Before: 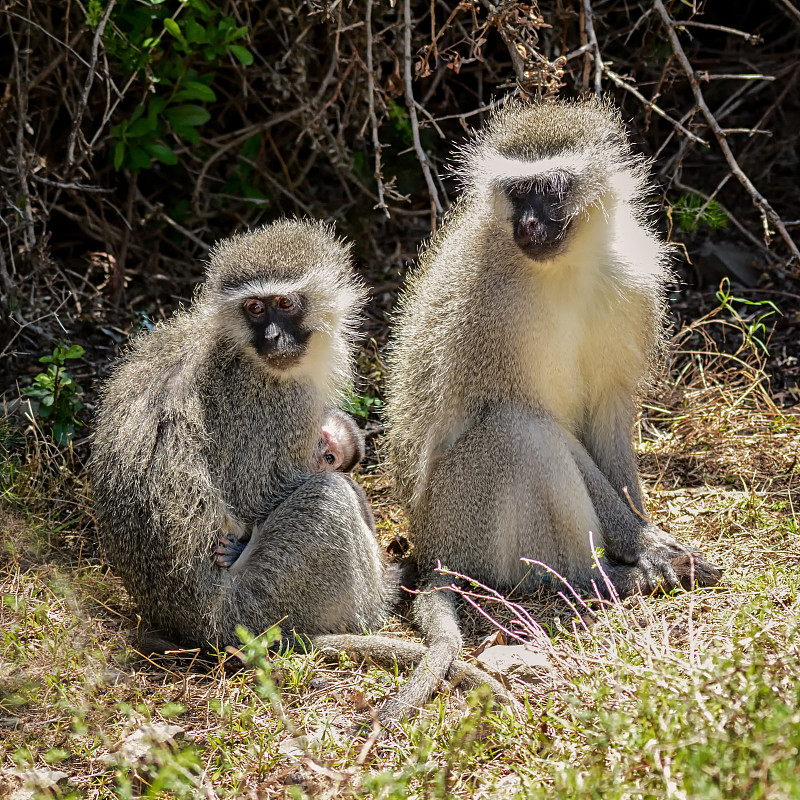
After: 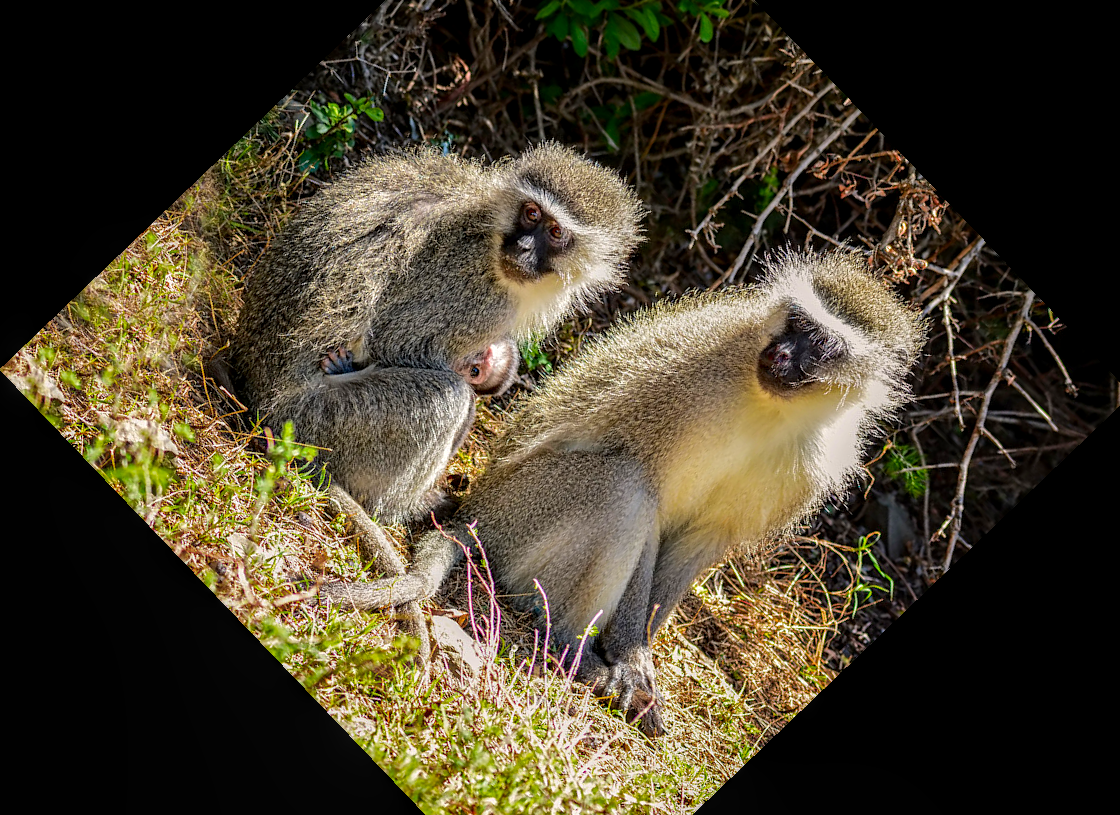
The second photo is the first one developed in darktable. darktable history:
crop and rotate: angle -46.26°, top 16.234%, right 0.912%, bottom 11.704%
local contrast: highlights 35%, detail 135%
contrast brightness saturation: saturation 0.5
